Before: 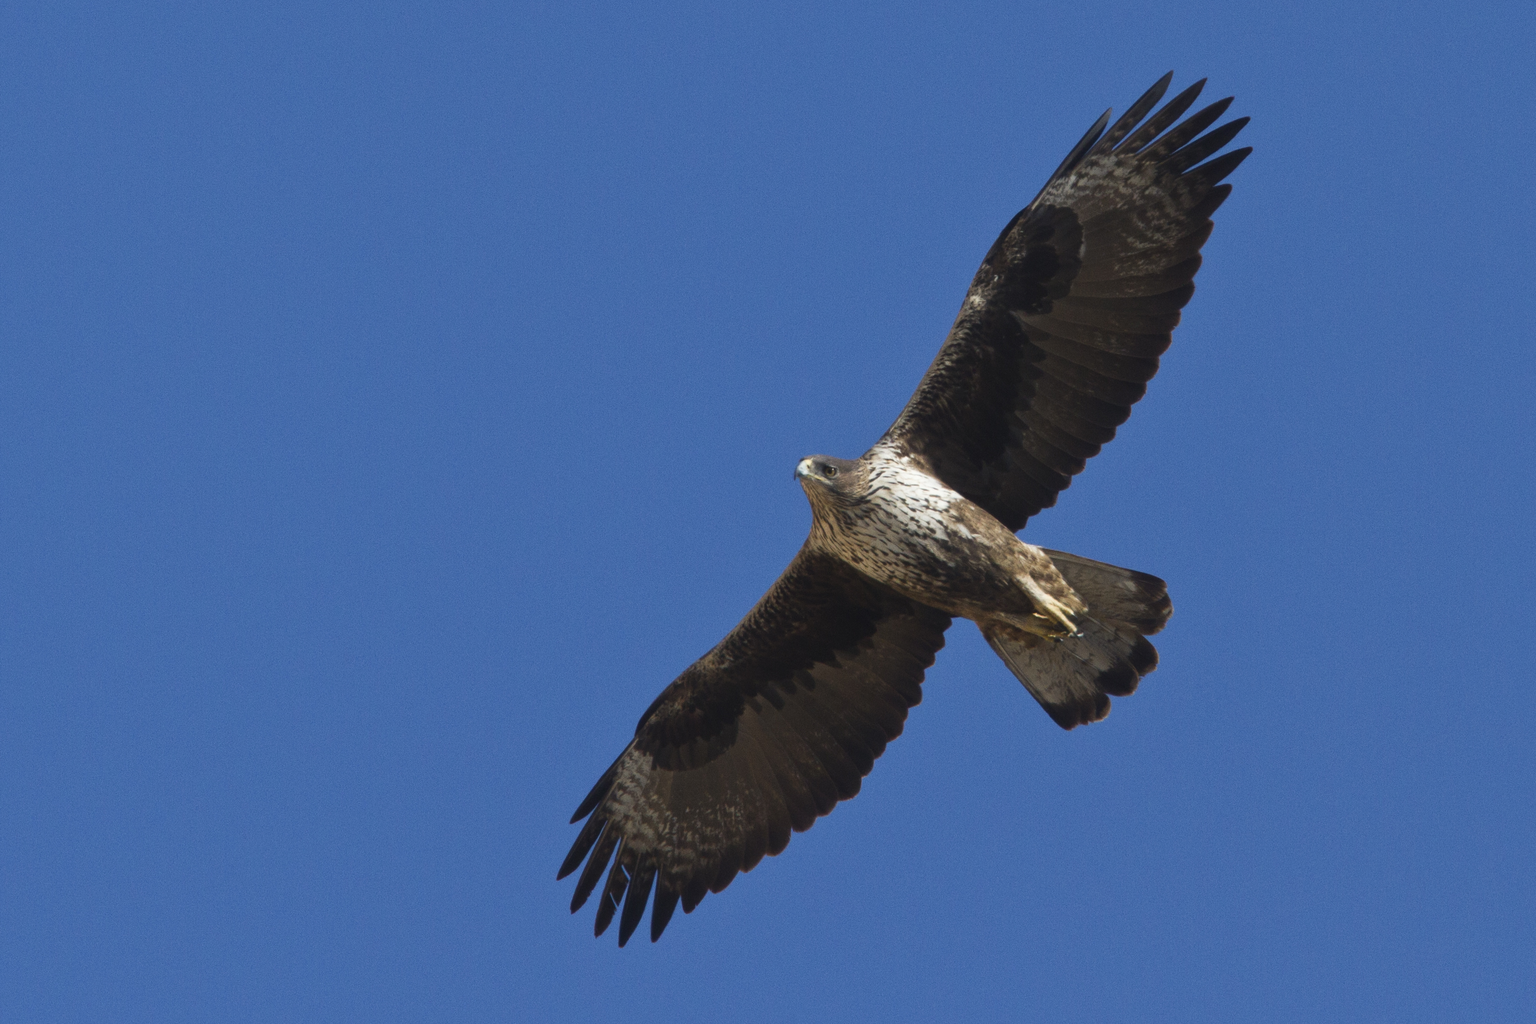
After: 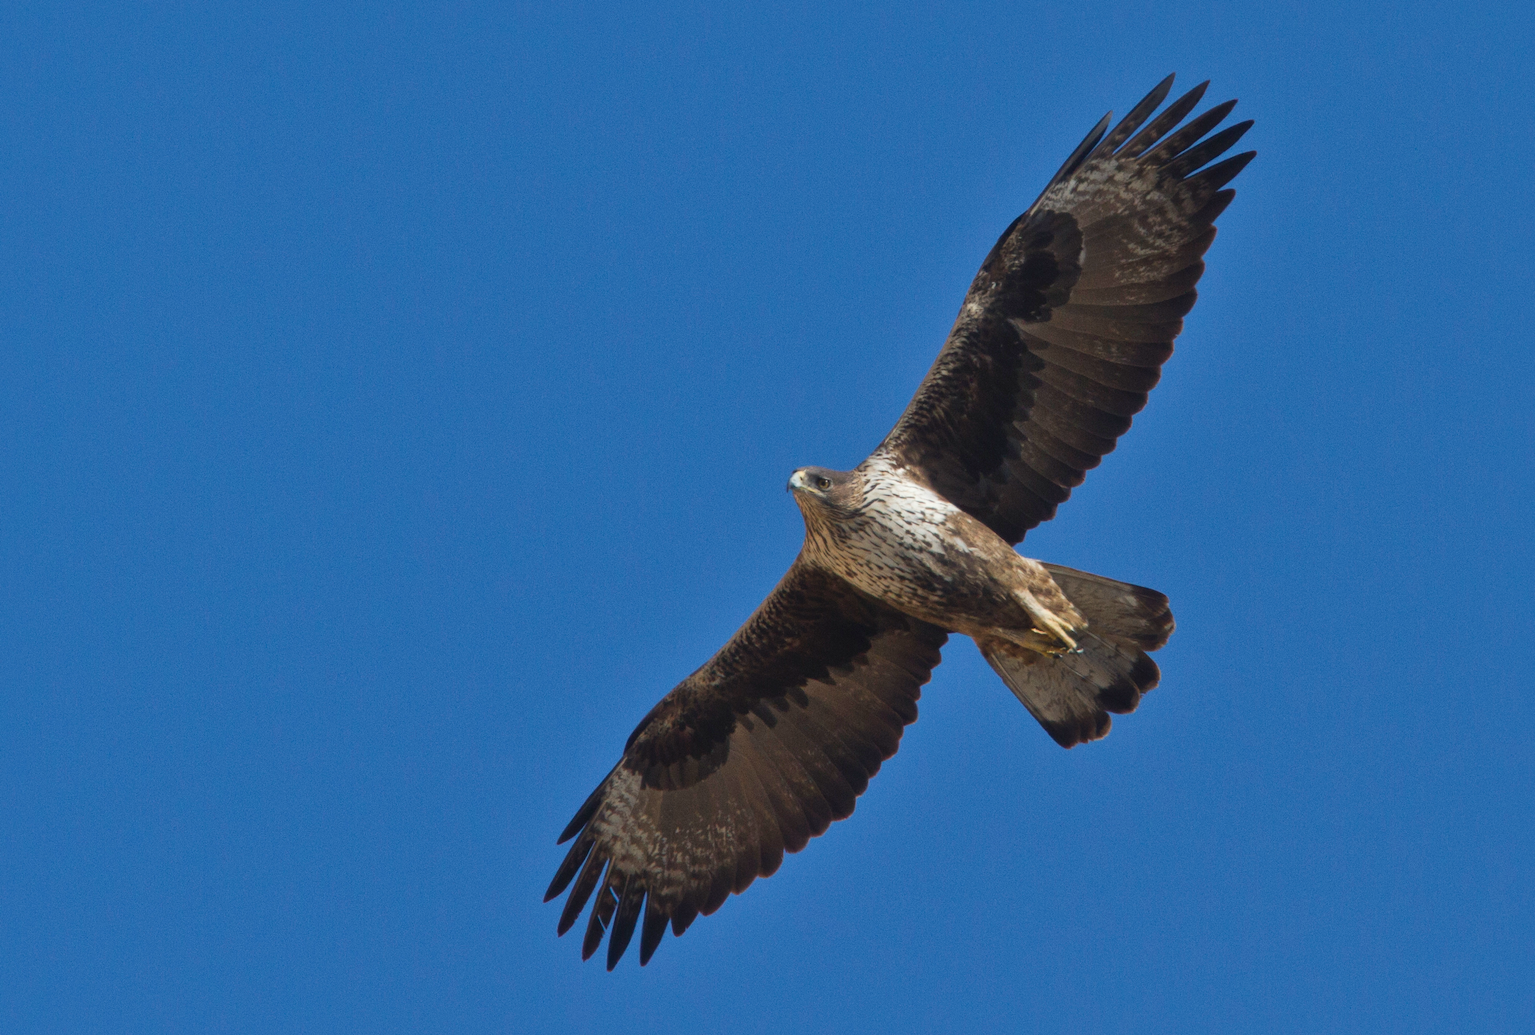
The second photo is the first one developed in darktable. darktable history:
shadows and highlights: on, module defaults
crop and rotate: left 1.774%, right 0.633%, bottom 1.28%
